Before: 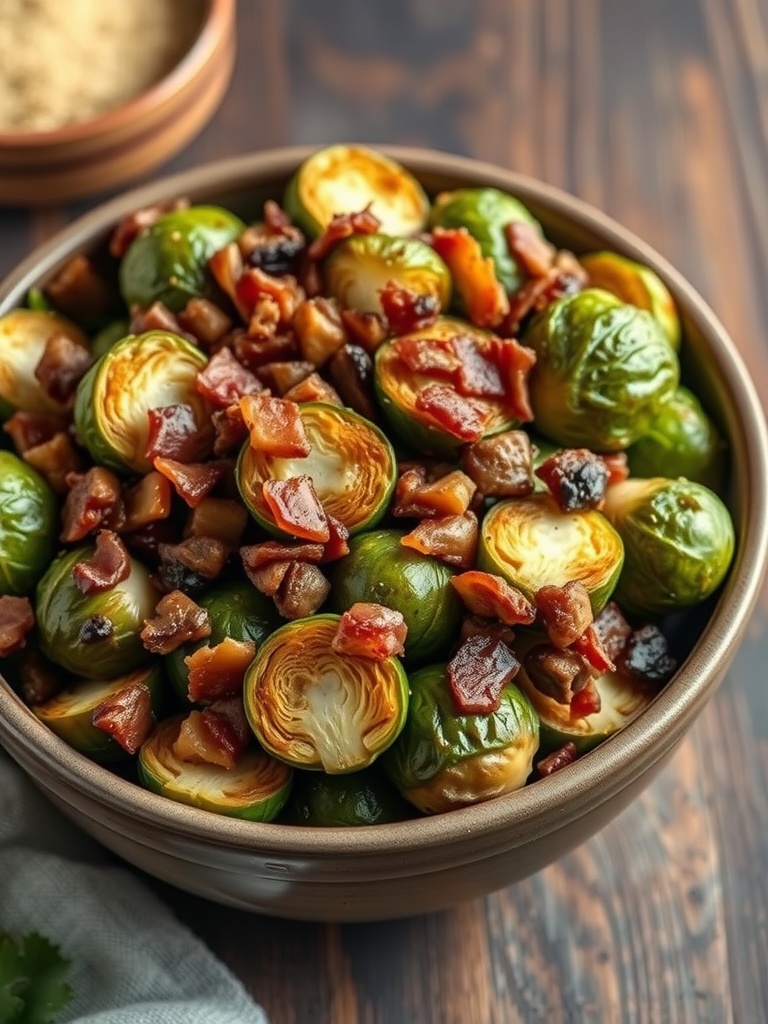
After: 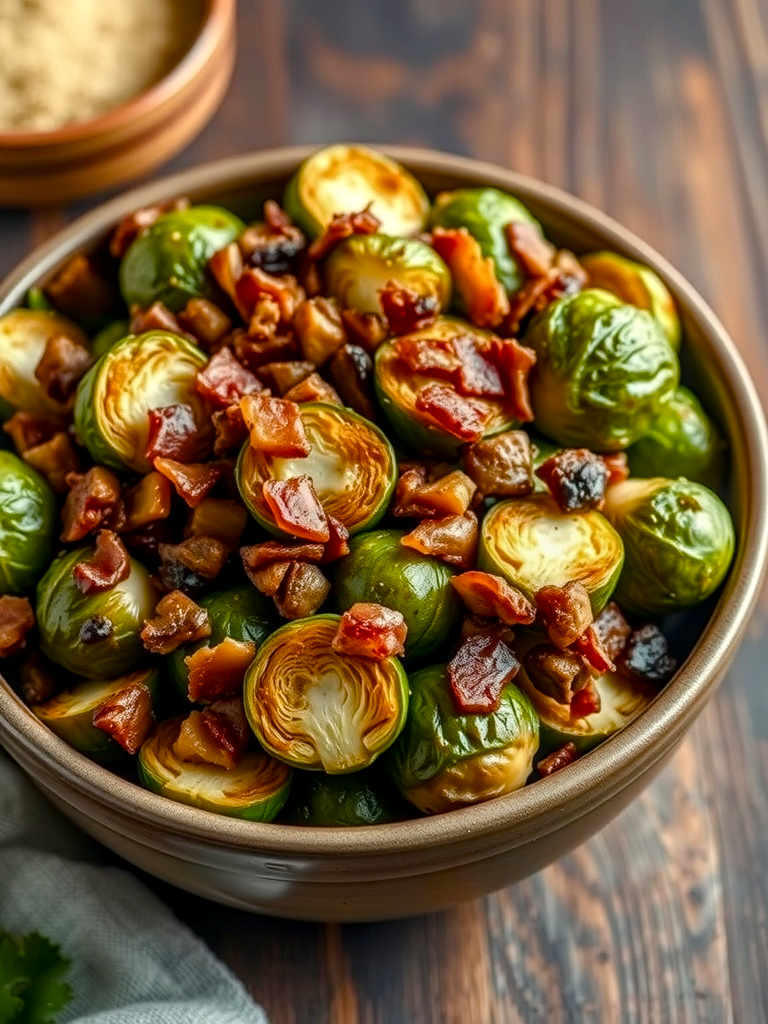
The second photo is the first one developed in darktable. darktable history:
color balance rgb: perceptual saturation grading › global saturation 20%, perceptual saturation grading › highlights -25%, perceptual saturation grading › shadows 50%
white balance: emerald 1
local contrast: on, module defaults
